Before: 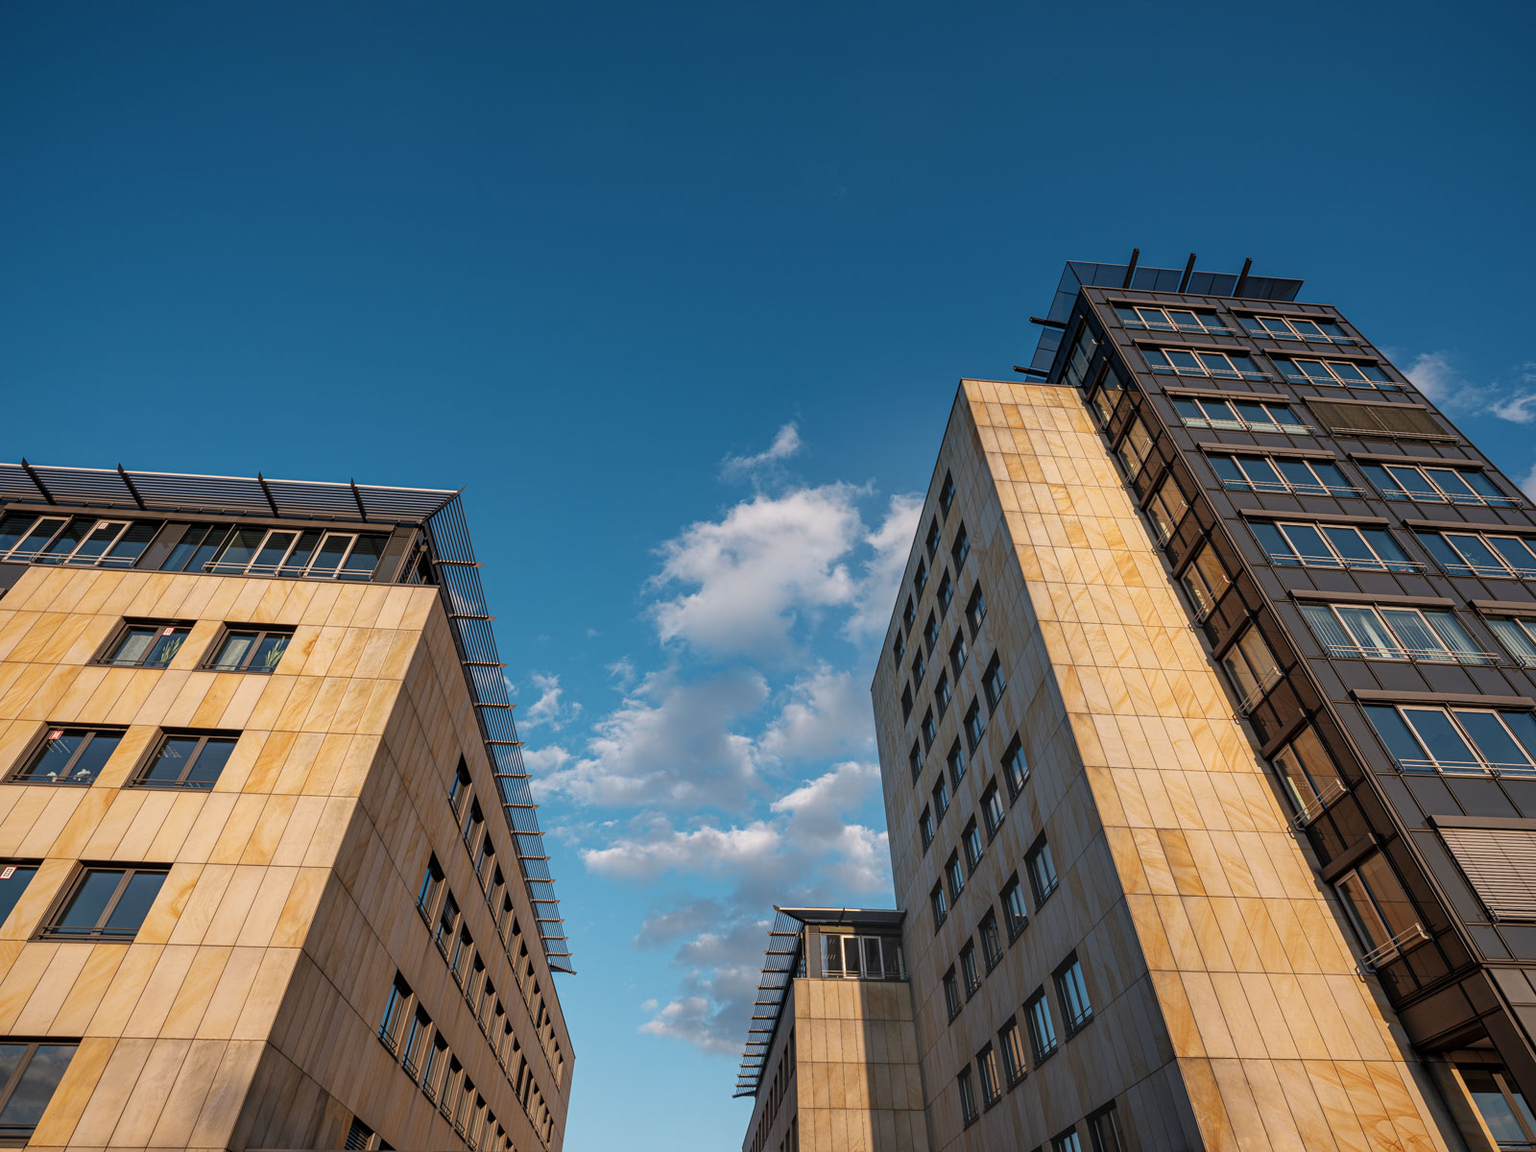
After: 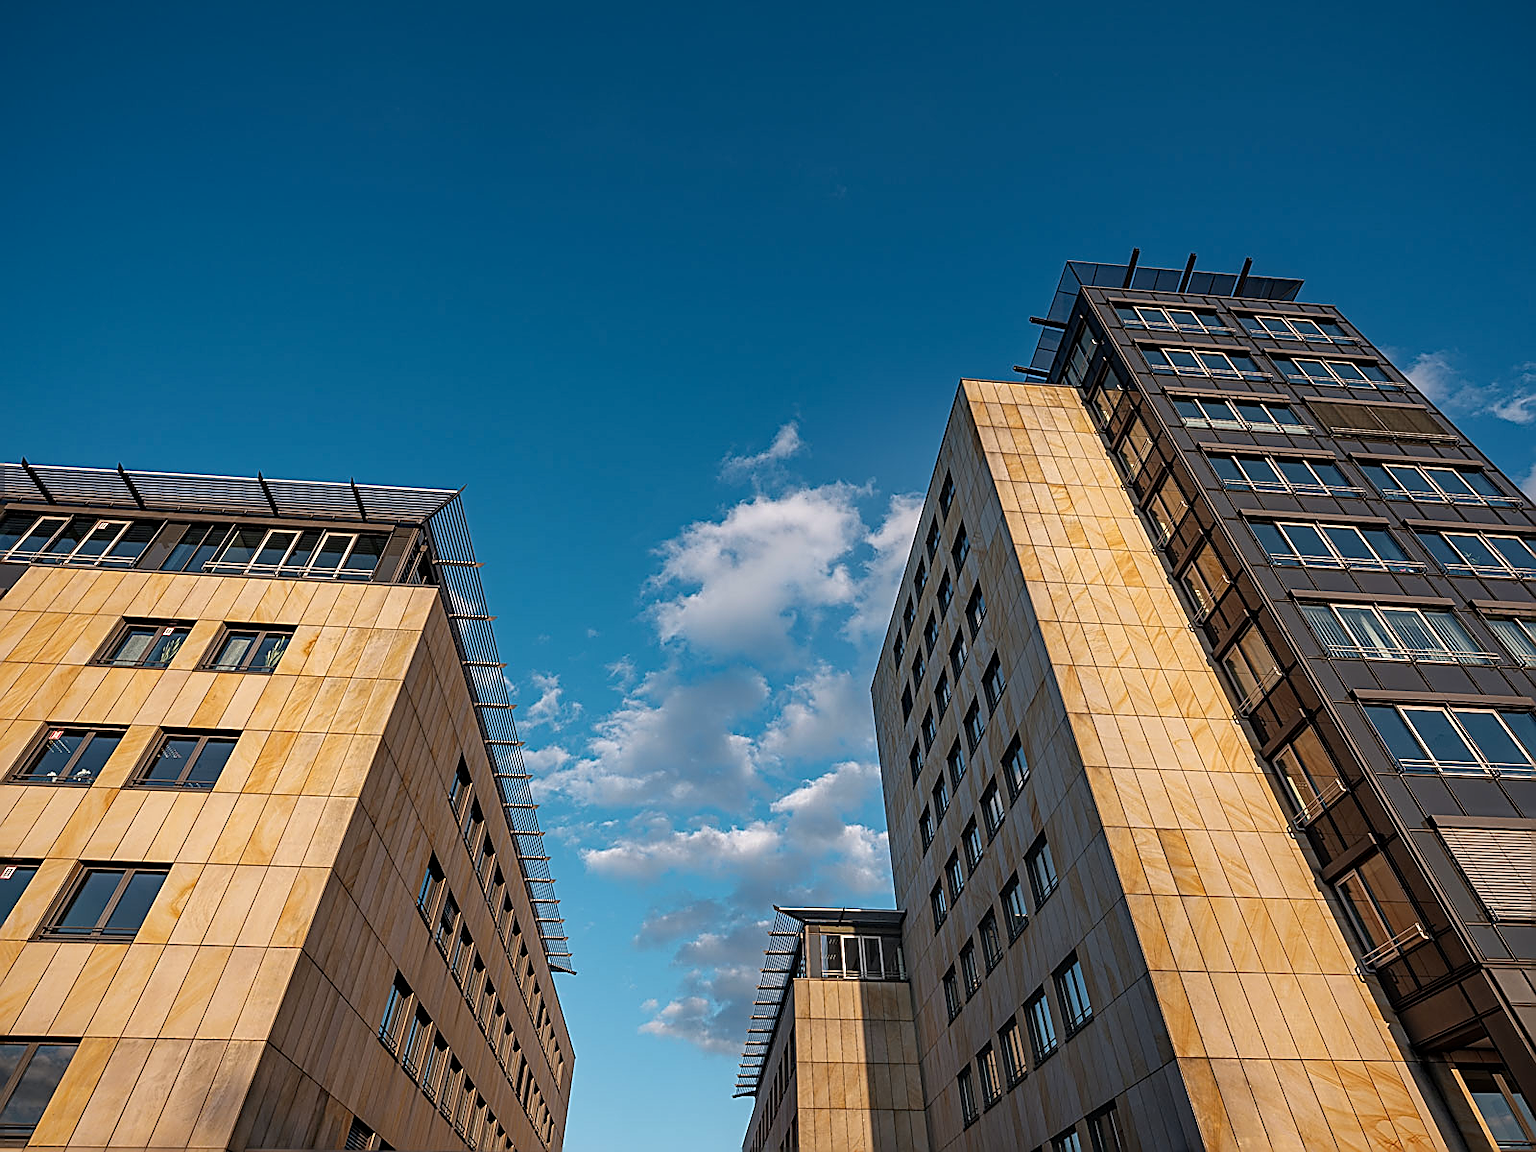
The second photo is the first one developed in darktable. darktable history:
sharpen: radius 1.65, amount 1.292
haze removal: compatibility mode true, adaptive false
